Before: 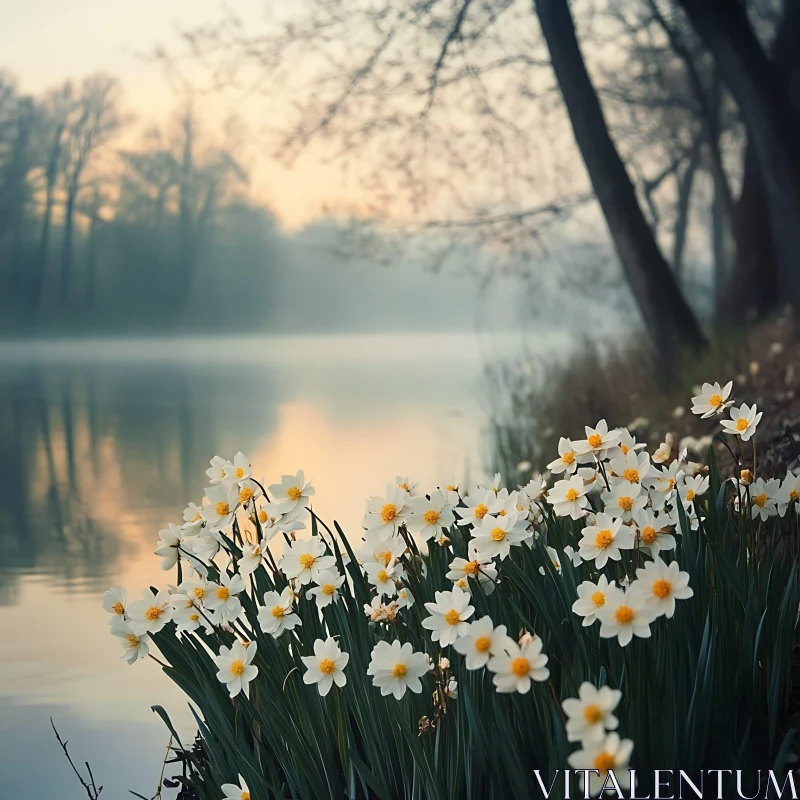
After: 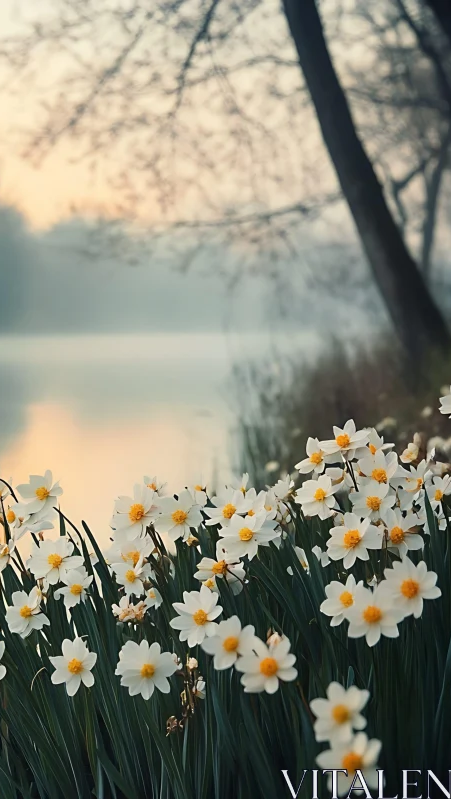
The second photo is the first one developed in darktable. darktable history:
crop: left 31.512%, top 0.024%, right 11.992%
